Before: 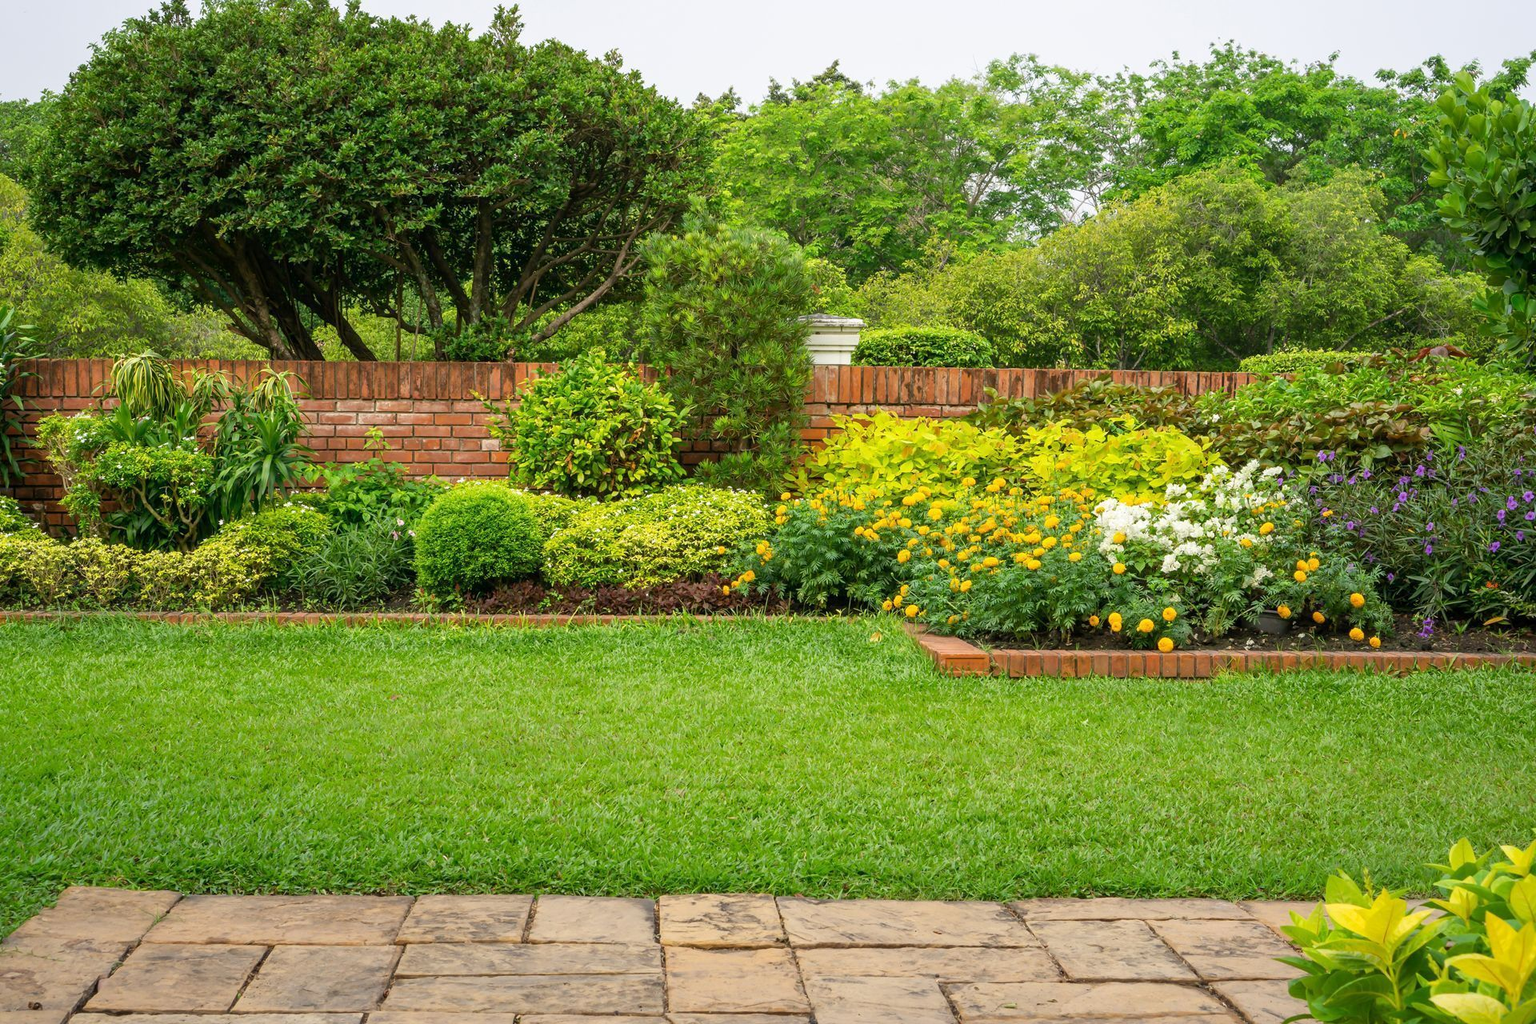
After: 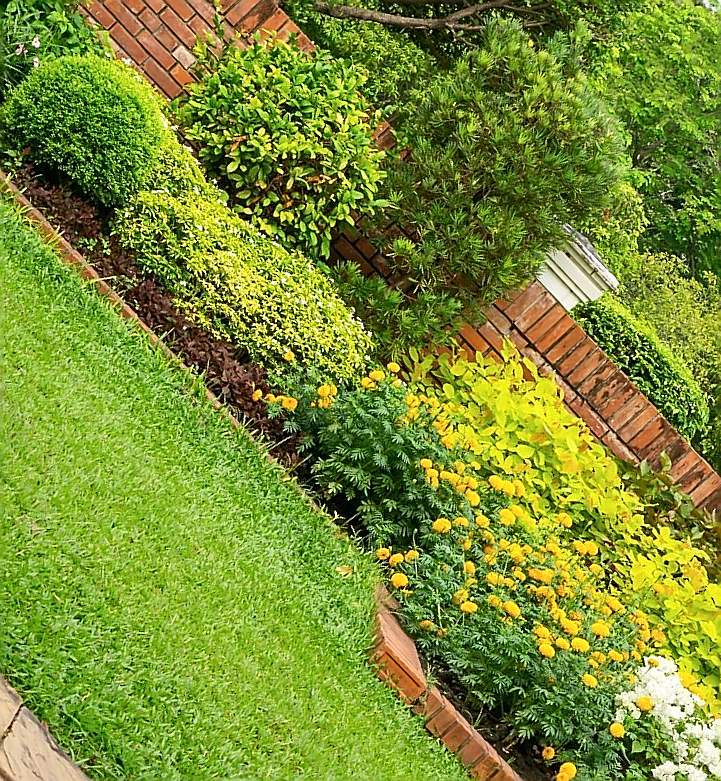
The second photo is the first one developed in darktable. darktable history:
sharpen: radius 1.365, amount 1.263, threshold 0.697
contrast brightness saturation: contrast 0.135
crop and rotate: angle -46.13°, top 16.615%, right 0.831%, bottom 11.704%
tone equalizer: edges refinement/feathering 500, mask exposure compensation -1.57 EV, preserve details no
